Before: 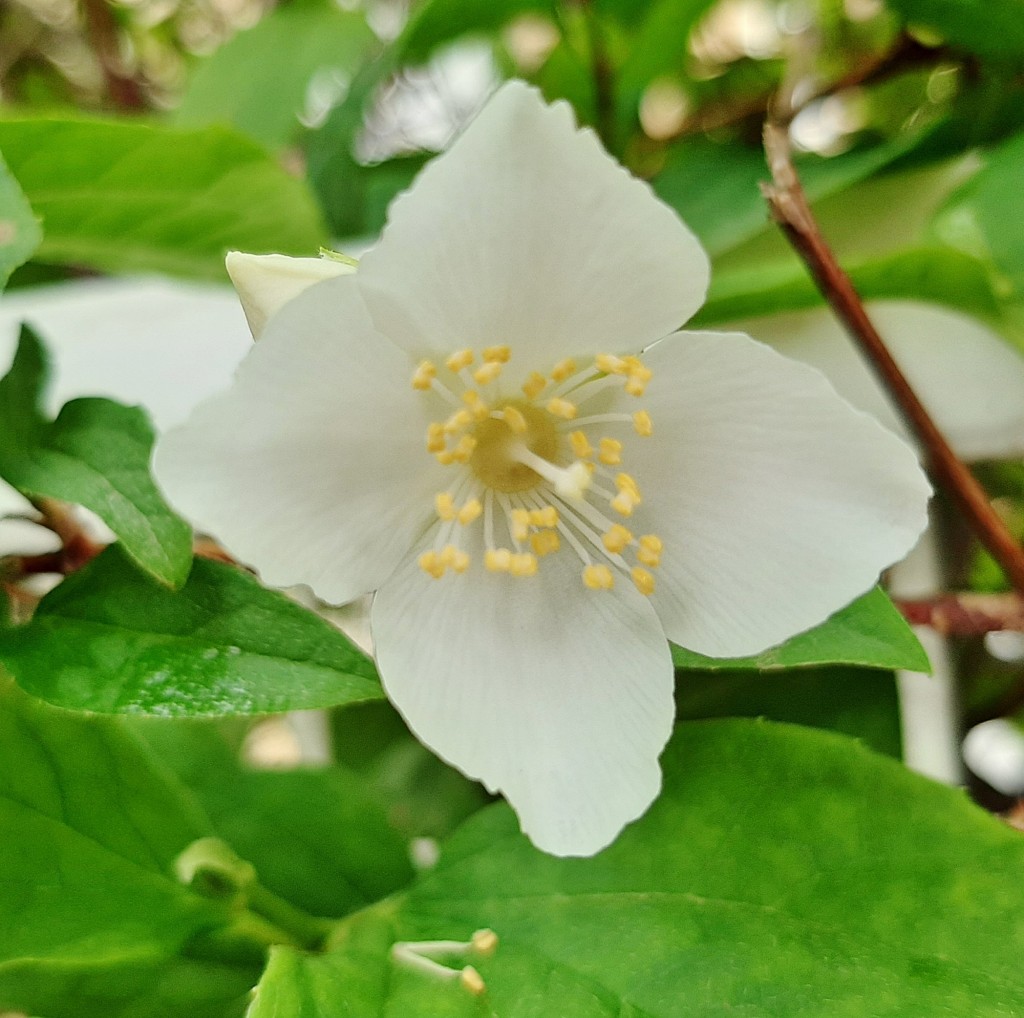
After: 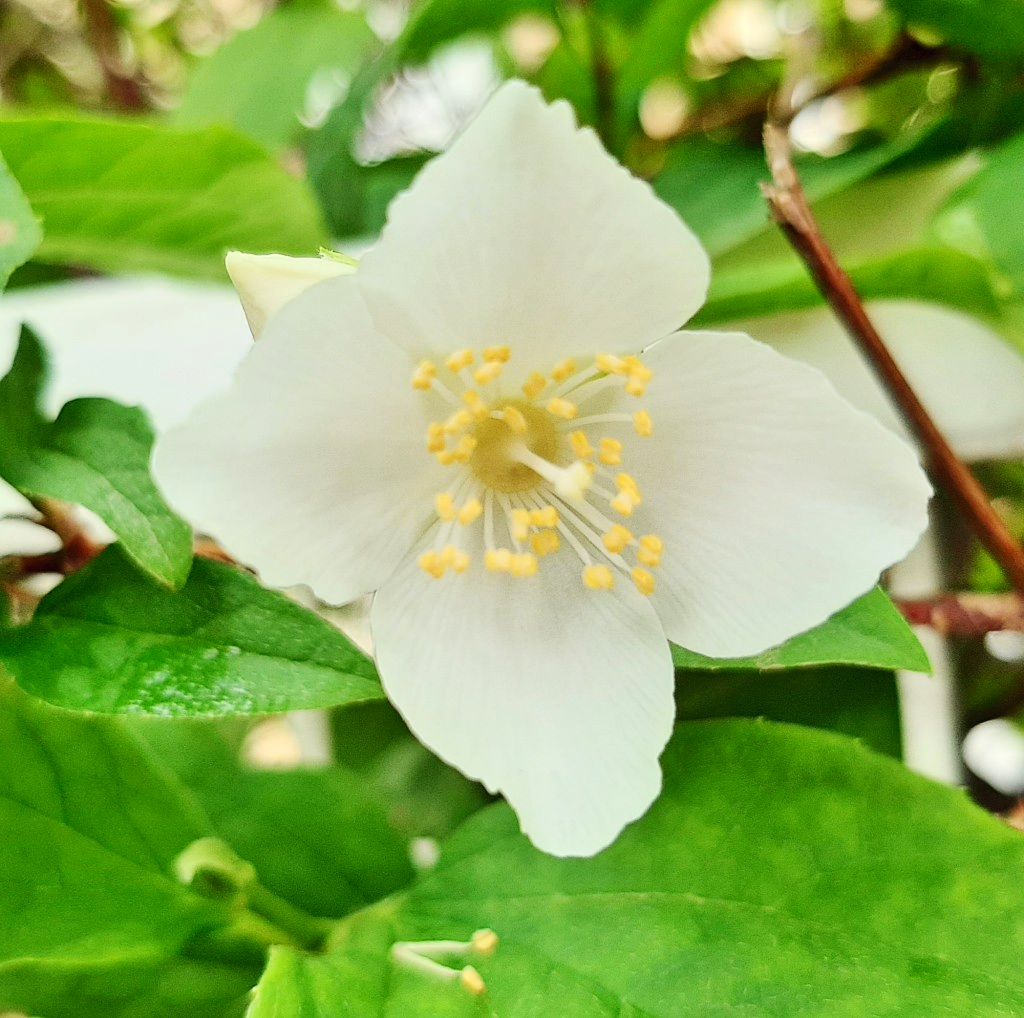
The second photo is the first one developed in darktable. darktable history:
contrast brightness saturation: contrast 0.202, brightness 0.144, saturation 0.142
